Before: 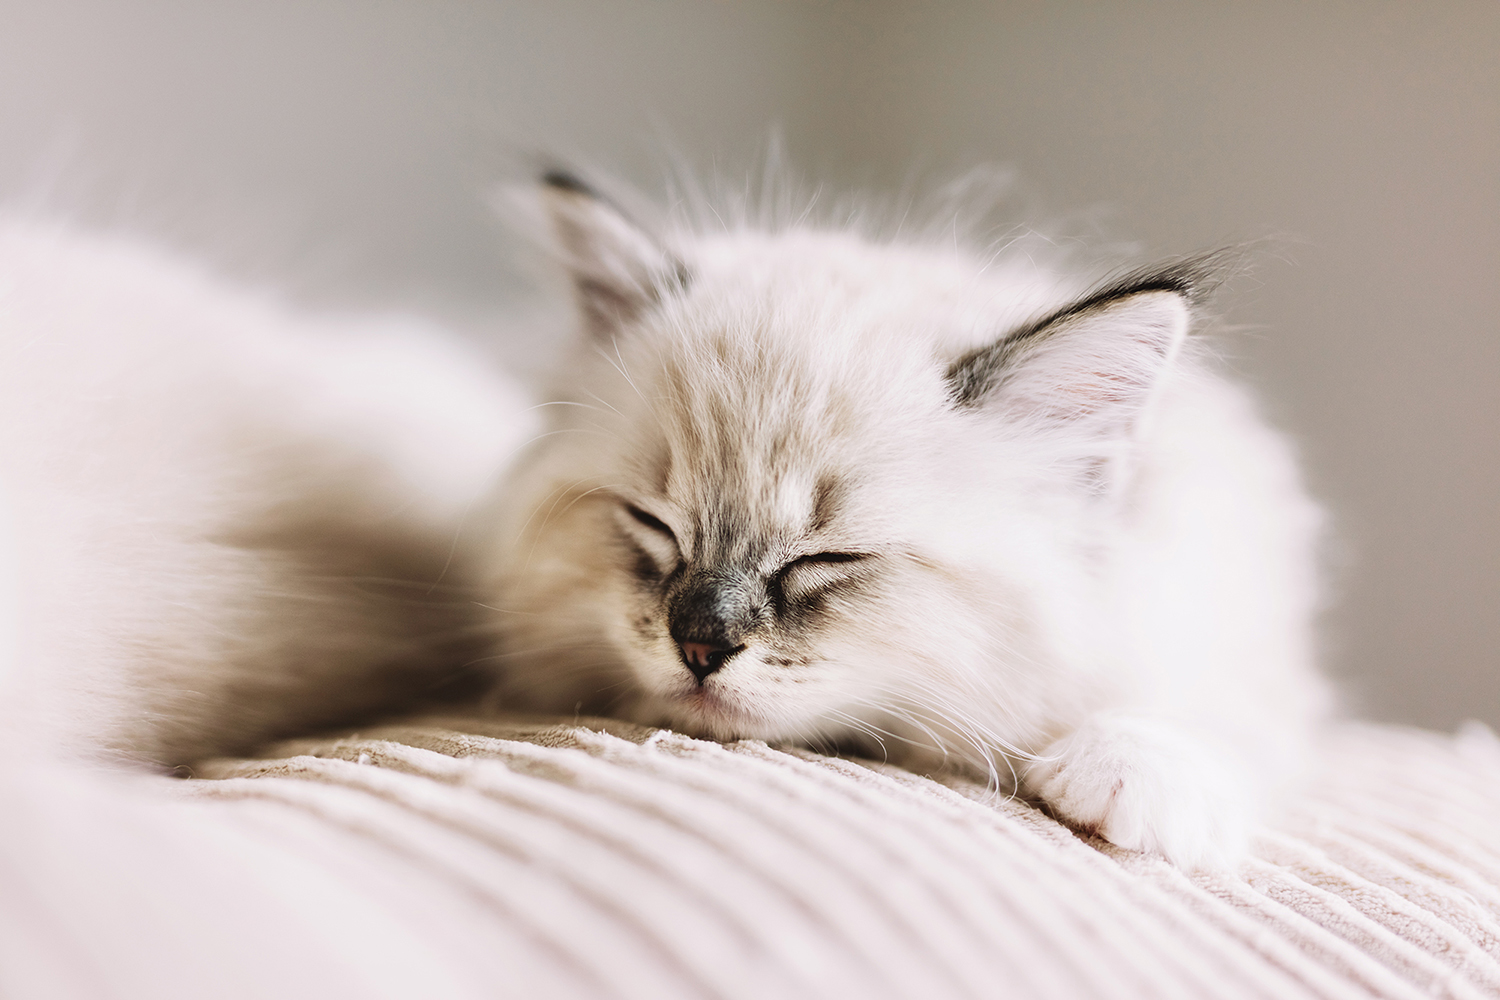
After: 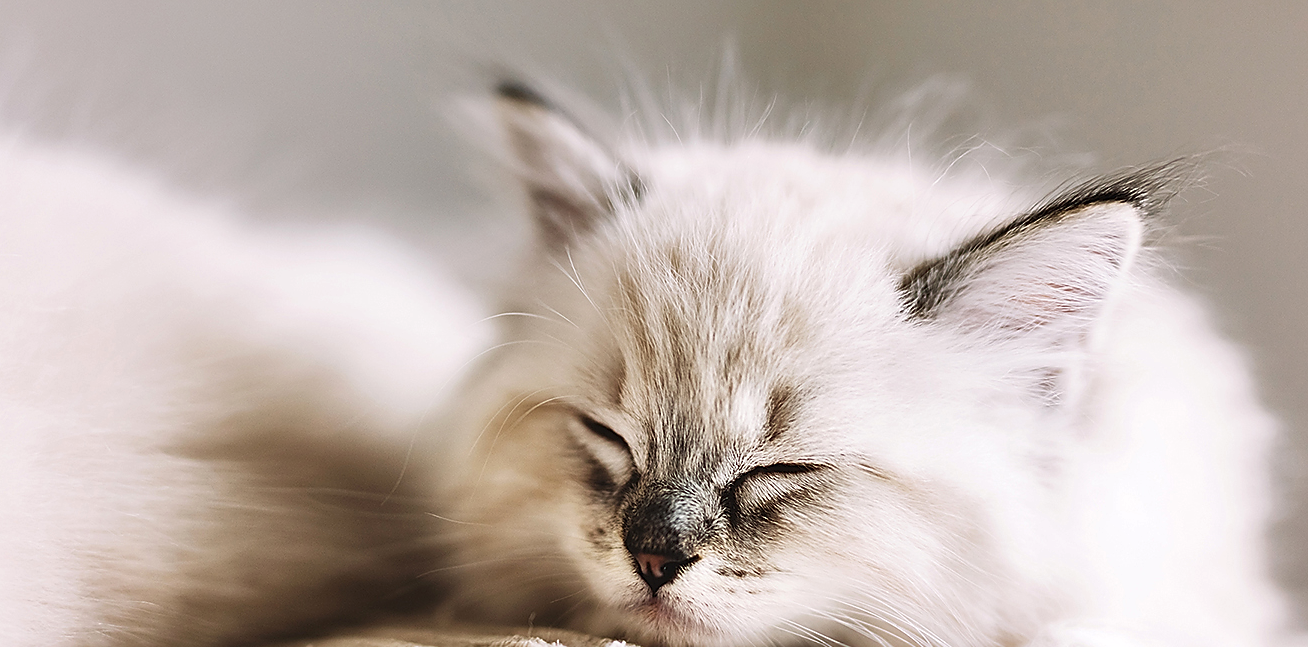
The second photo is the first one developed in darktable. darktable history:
exposure: exposure 0.124 EV, compensate exposure bias true, compensate highlight preservation false
shadows and highlights: shadows 21.03, highlights -36.31, soften with gaussian
crop: left 3.119%, top 8.947%, right 9.618%, bottom 26.35%
sharpen: radius 1.364, amount 1.259, threshold 0.756
